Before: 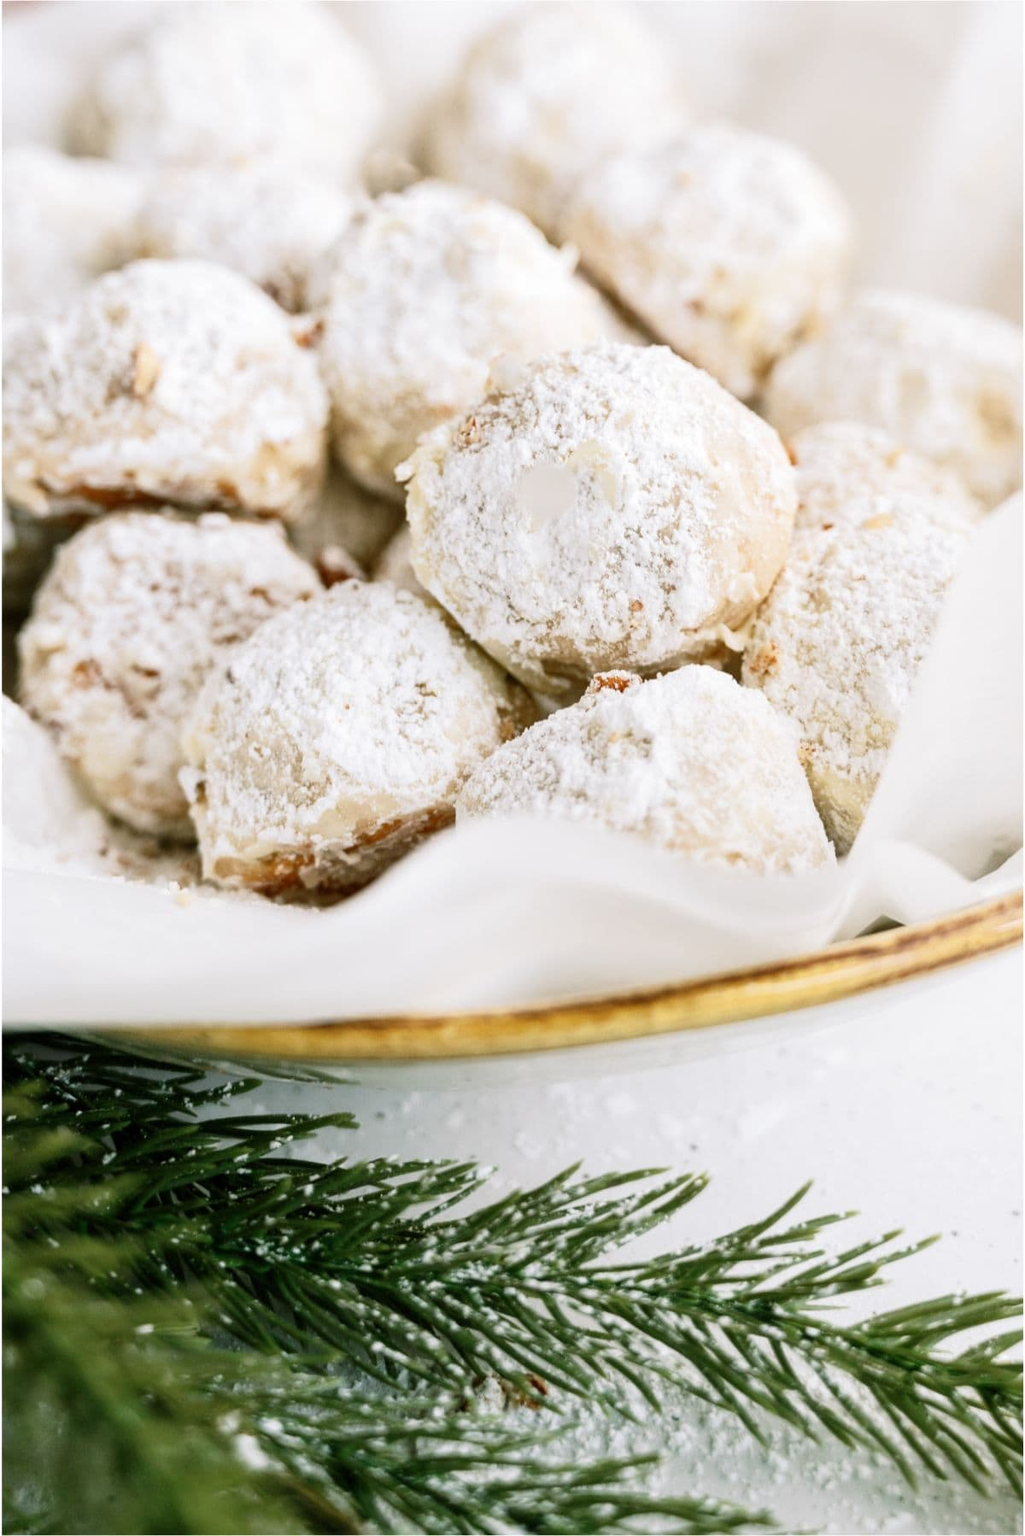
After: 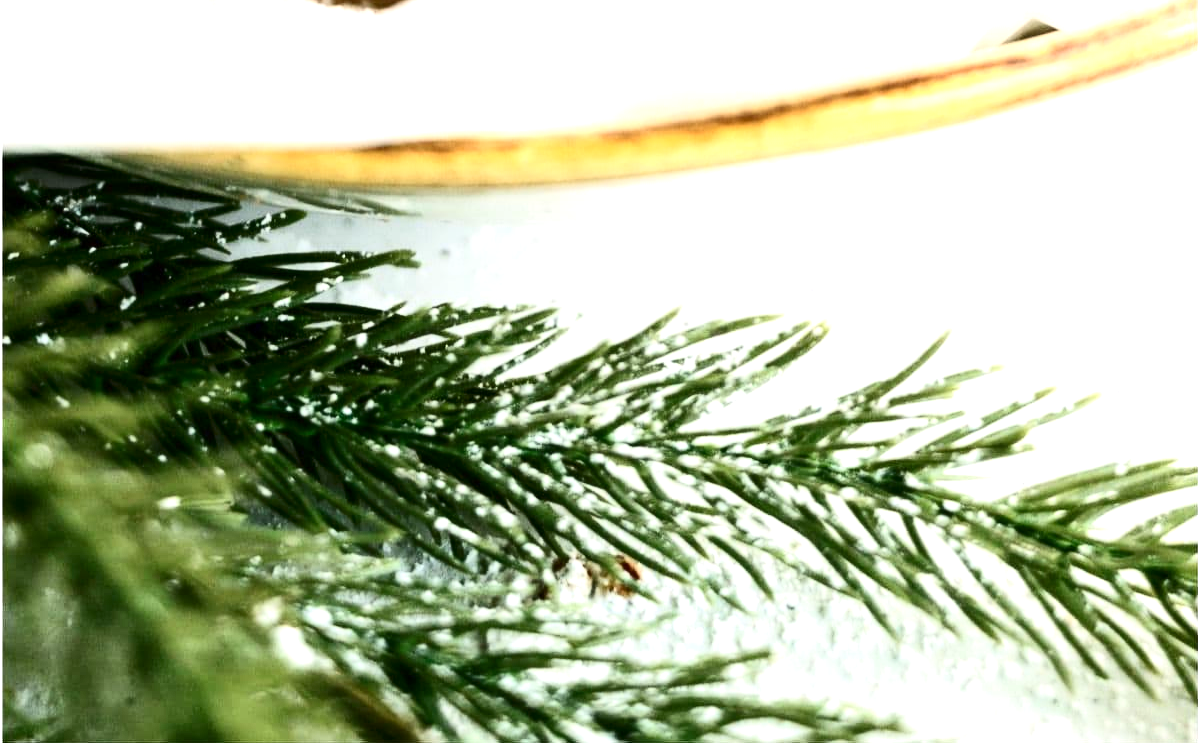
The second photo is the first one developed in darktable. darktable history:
contrast brightness saturation: contrast 0.275
crop and rotate: top 58.65%, bottom 0.02%
exposure: exposure 1.06 EV, compensate highlight preservation false
